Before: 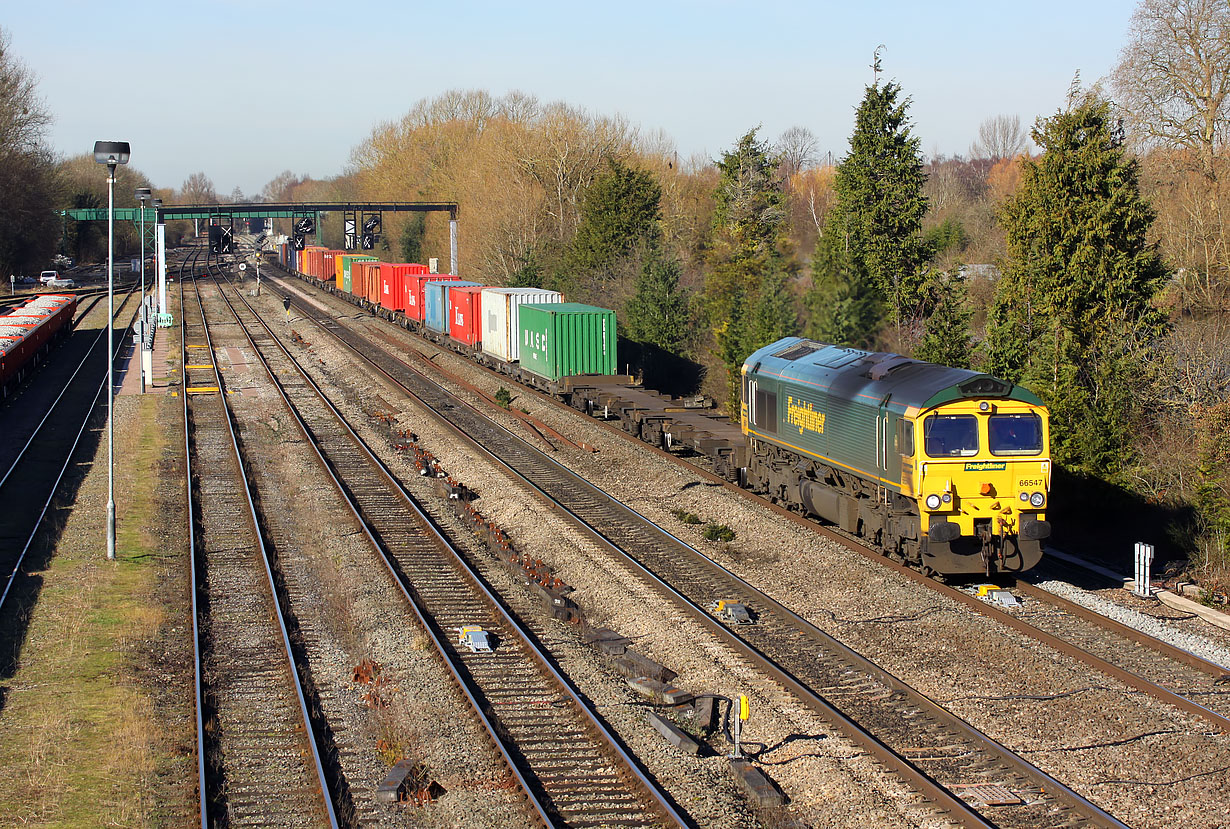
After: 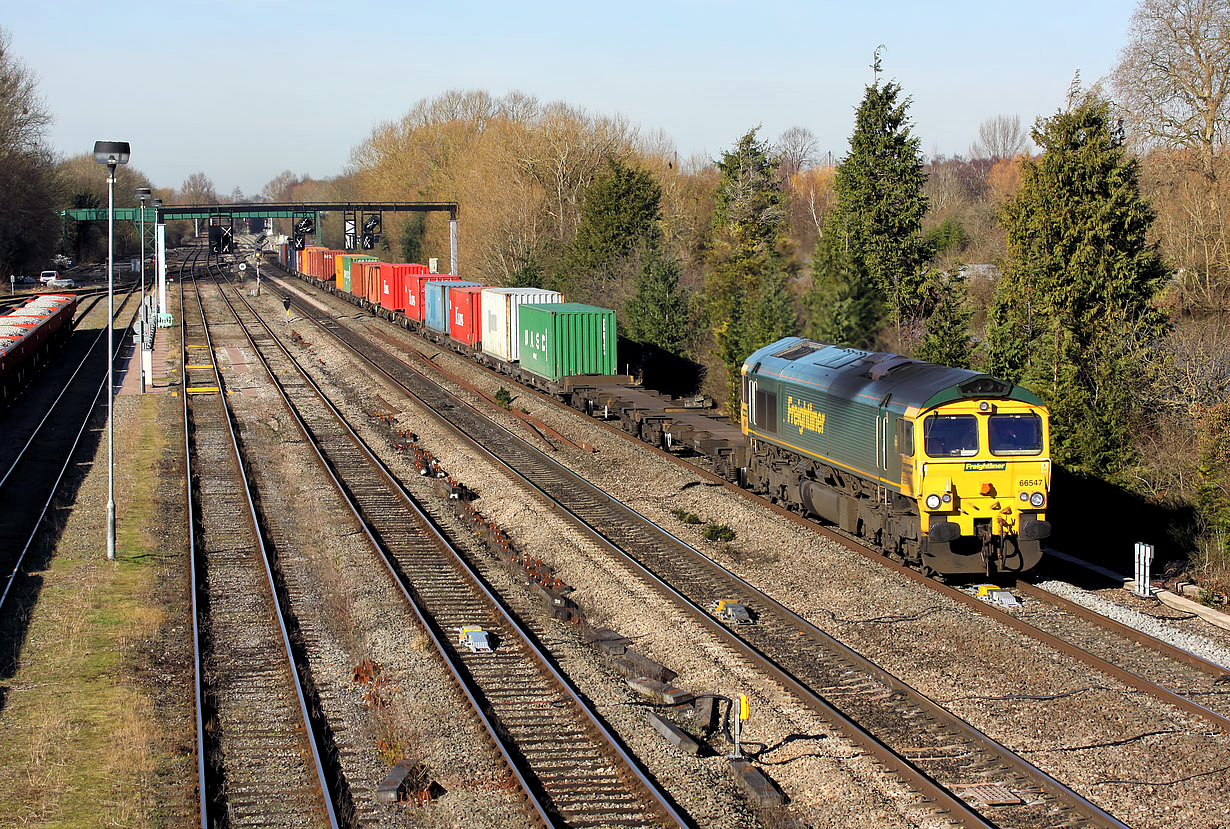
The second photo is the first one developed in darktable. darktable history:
local contrast: mode bilateral grid, contrast 20, coarseness 50, detail 120%, midtone range 0.2
levels: levels [0.026, 0.507, 0.987]
